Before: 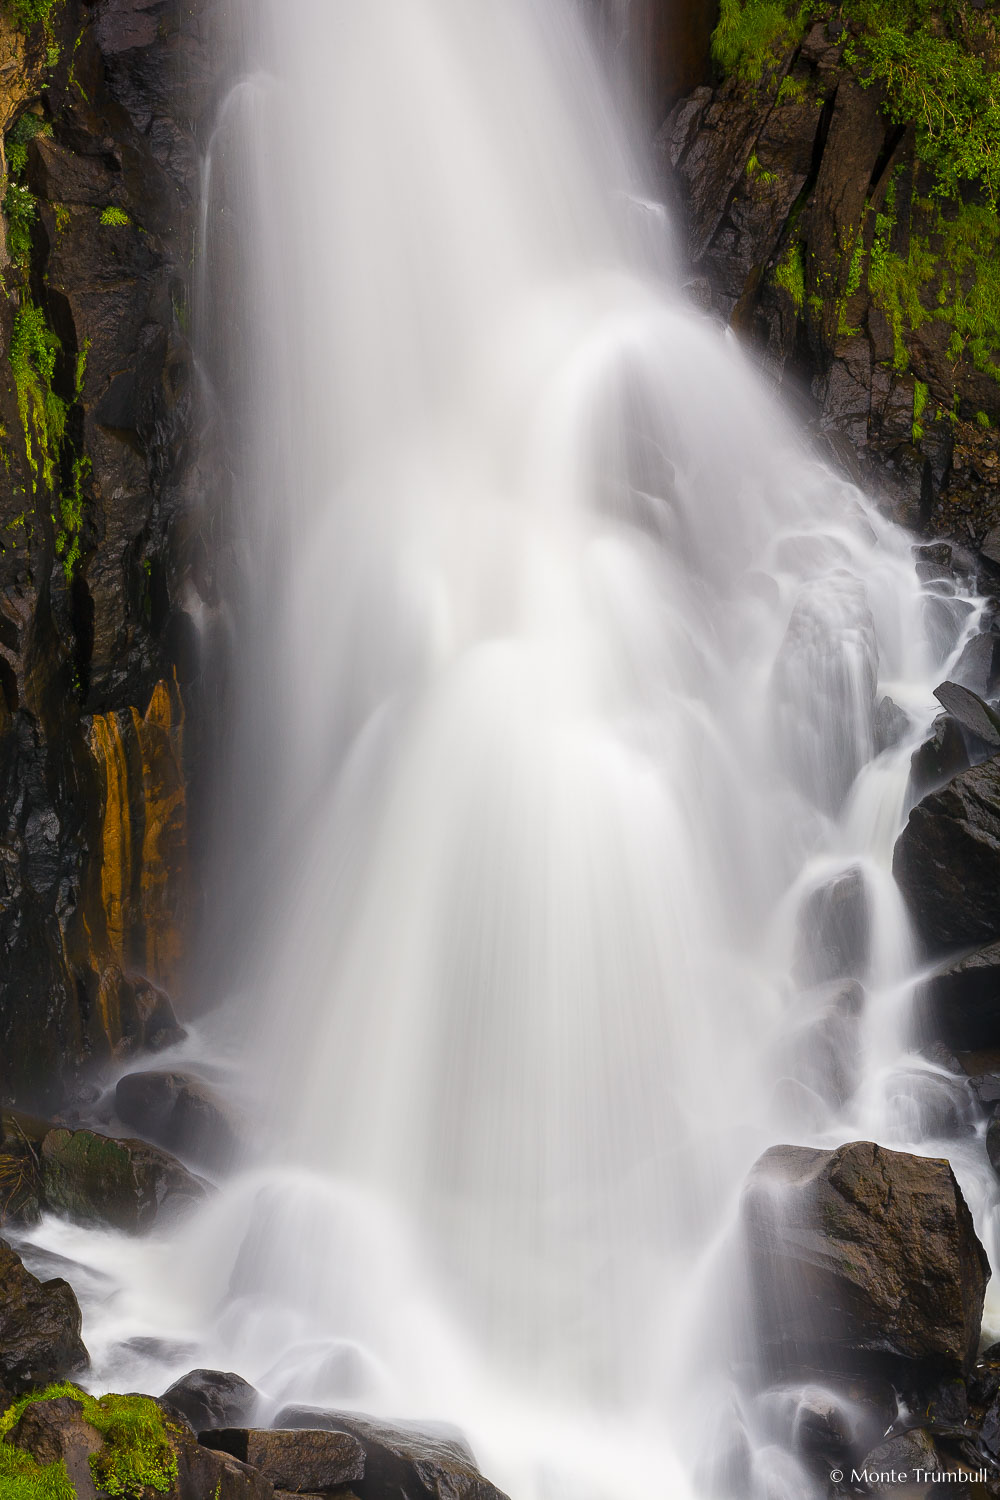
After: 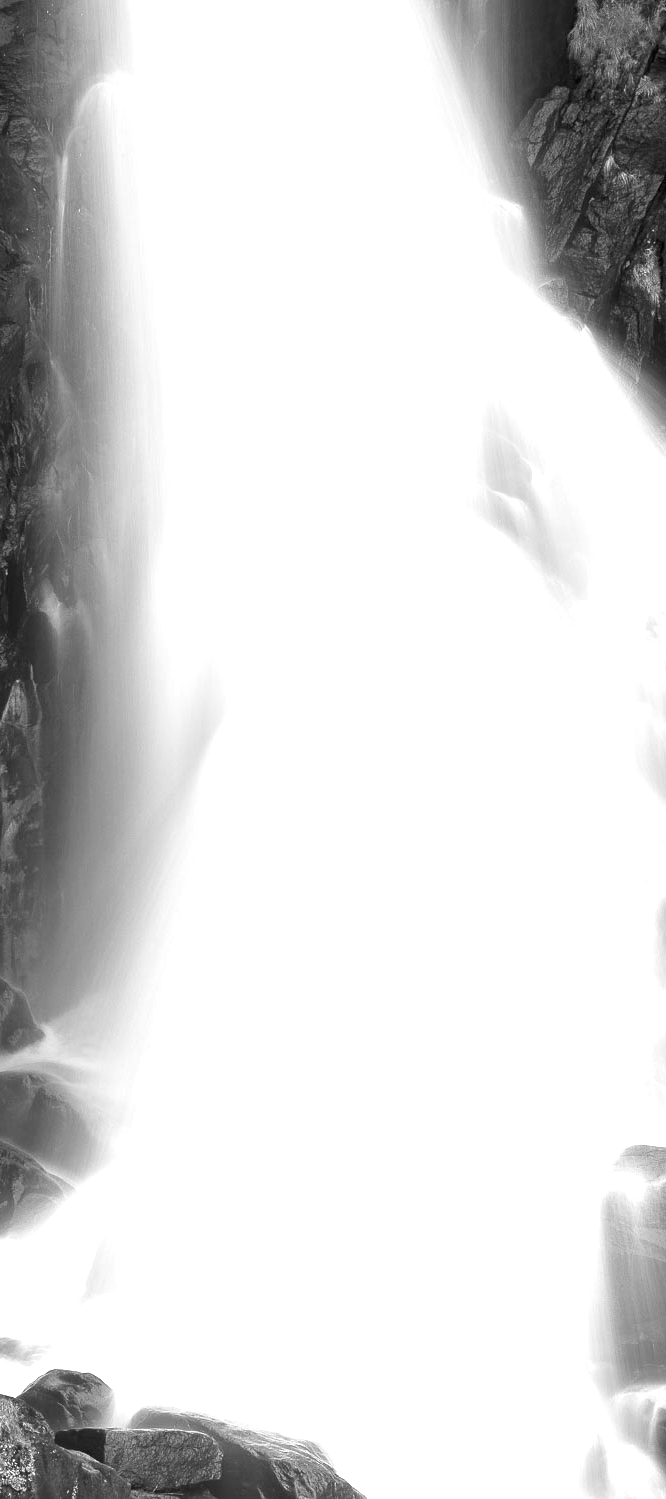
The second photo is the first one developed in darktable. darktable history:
monochrome: on, module defaults
crop and rotate: left 14.385%, right 18.948%
exposure: black level correction 0, exposure 1.2 EV, compensate exposure bias true, compensate highlight preservation false
